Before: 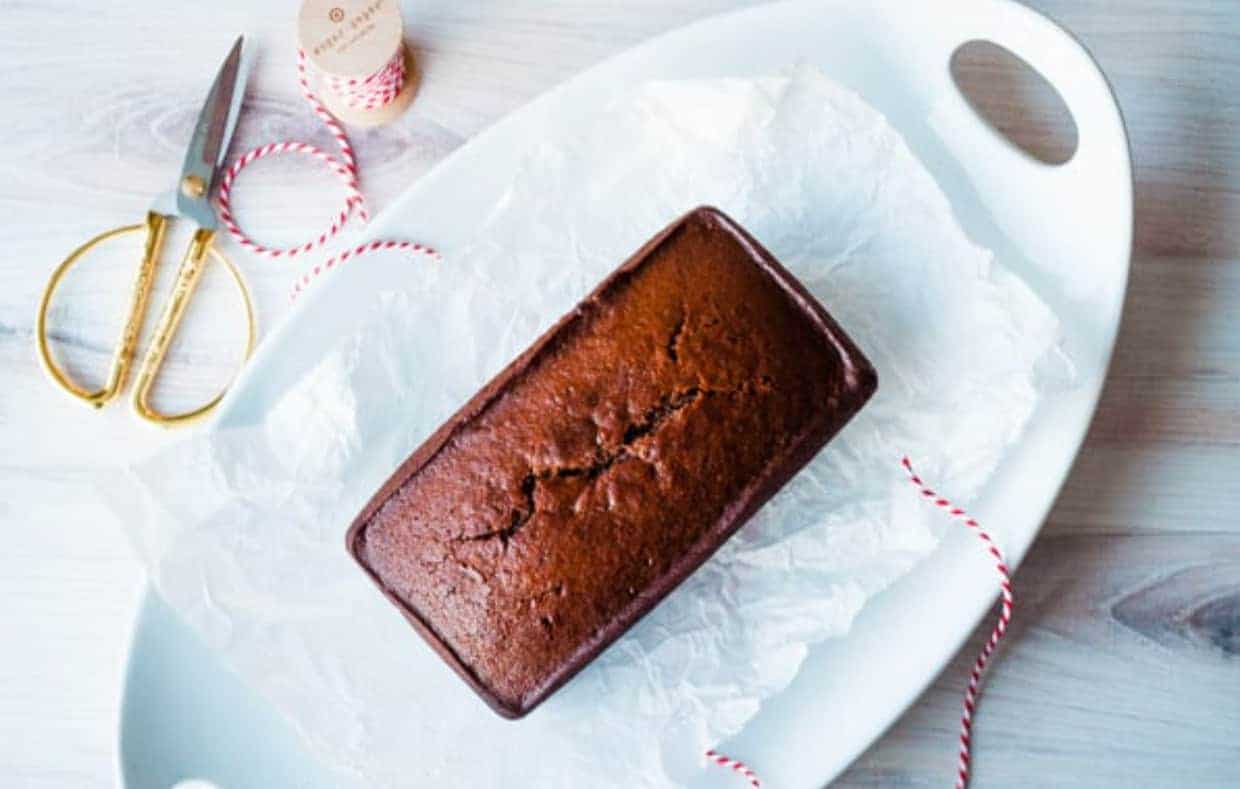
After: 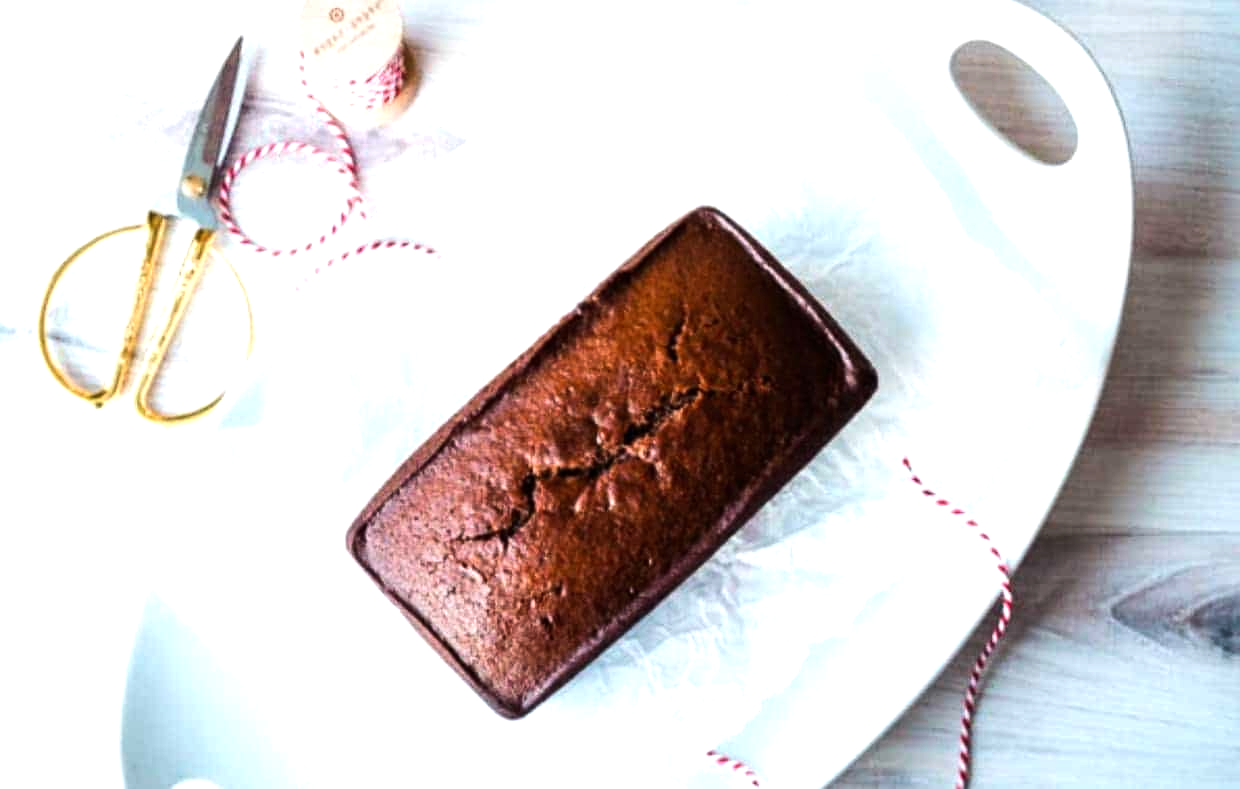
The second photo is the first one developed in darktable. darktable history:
tone equalizer: -8 EV -0.737 EV, -7 EV -0.721 EV, -6 EV -0.564 EV, -5 EV -0.419 EV, -3 EV 0.369 EV, -2 EV 0.6 EV, -1 EV 0.677 EV, +0 EV 0.746 EV, edges refinement/feathering 500, mask exposure compensation -1.57 EV, preserve details no
